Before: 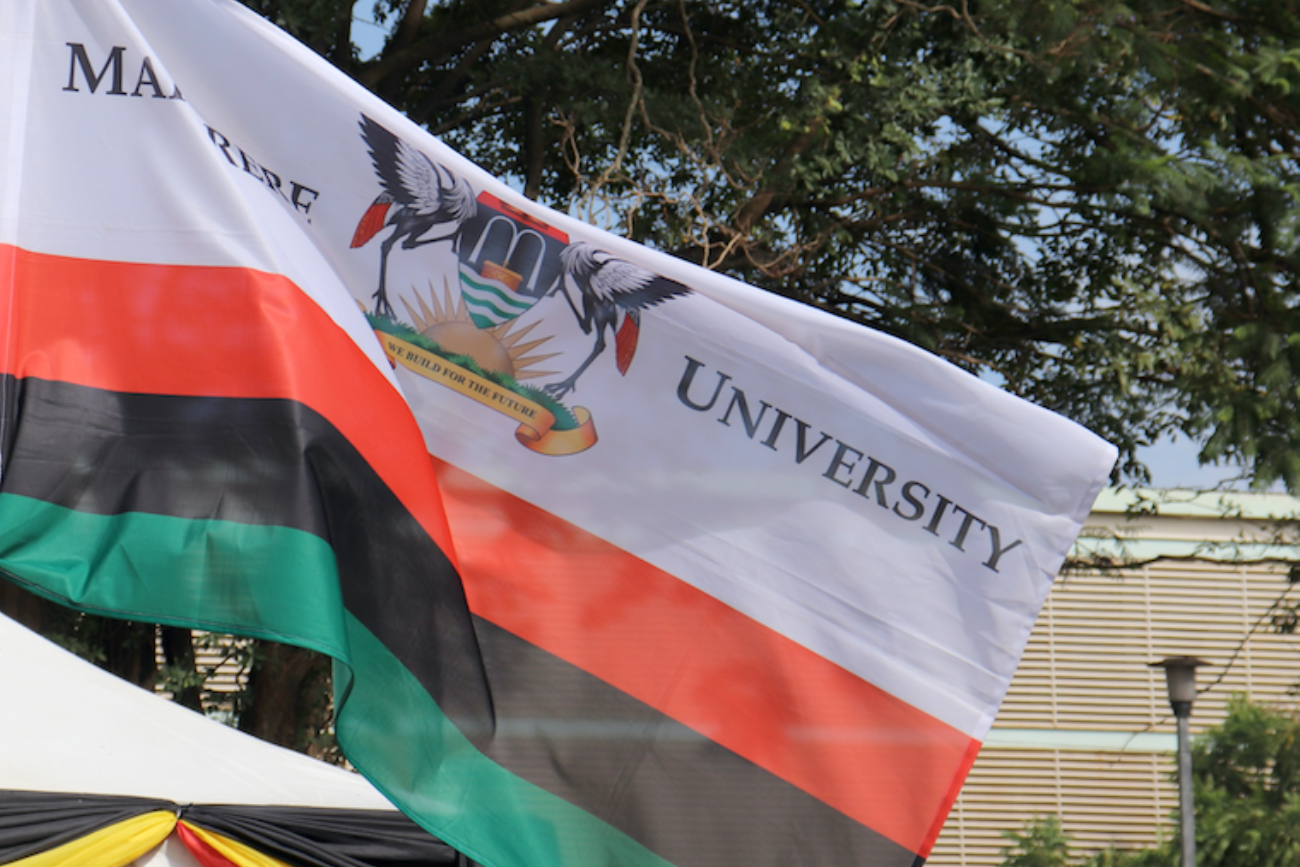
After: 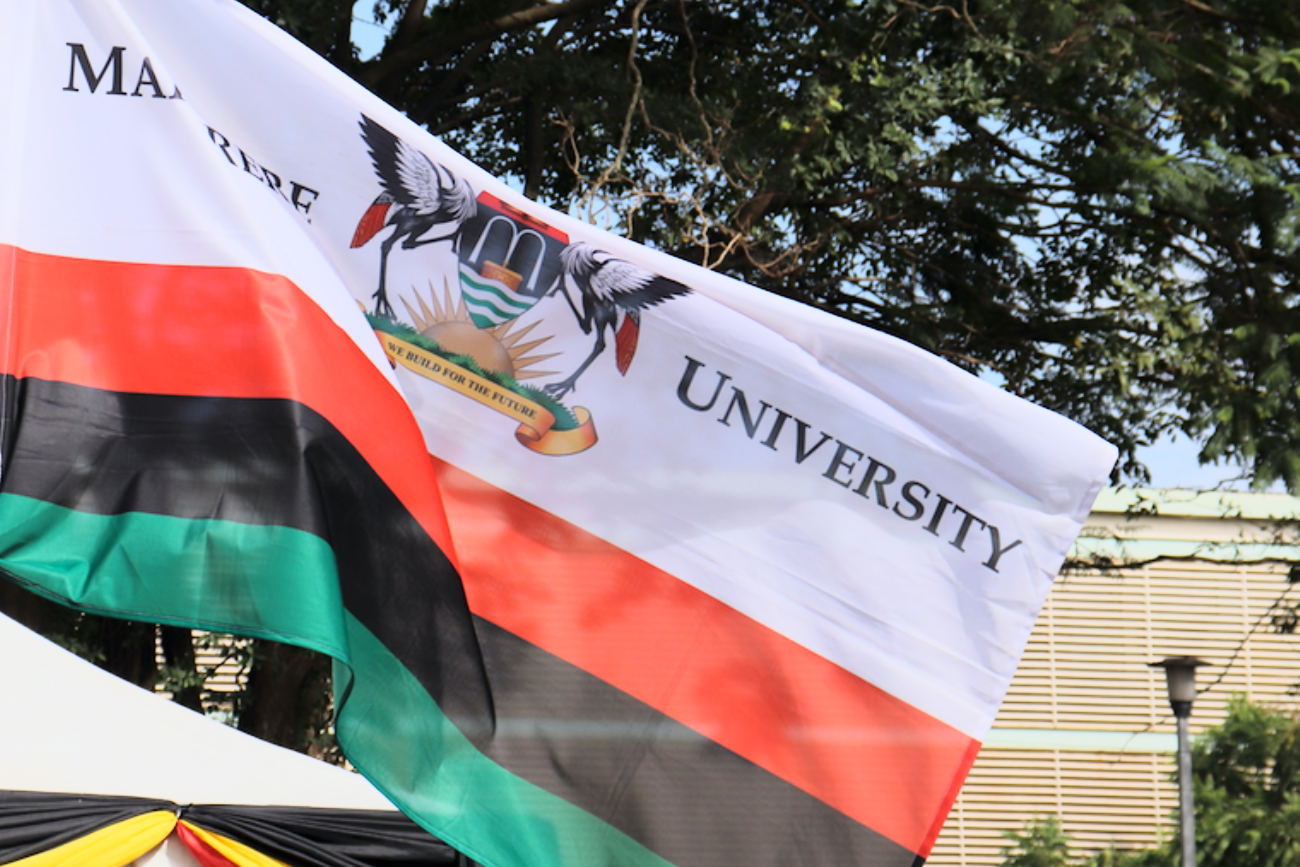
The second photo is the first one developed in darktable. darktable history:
tone curve: curves: ch0 [(0, 0) (0.046, 0.031) (0.163, 0.114) (0.391, 0.432) (0.488, 0.561) (0.695, 0.839) (0.785, 0.904) (1, 0.965)]; ch1 [(0, 0) (0.248, 0.252) (0.427, 0.412) (0.482, 0.462) (0.499, 0.499) (0.518, 0.518) (0.535, 0.577) (0.585, 0.623) (0.679, 0.743) (0.788, 0.809) (1, 1)]; ch2 [(0, 0) (0.313, 0.262) (0.427, 0.417) (0.473, 0.47) (0.503, 0.503) (0.523, 0.515) (0.557, 0.596) (0.598, 0.646) (0.708, 0.771) (1, 1)], color space Lab, linked channels, preserve colors none
